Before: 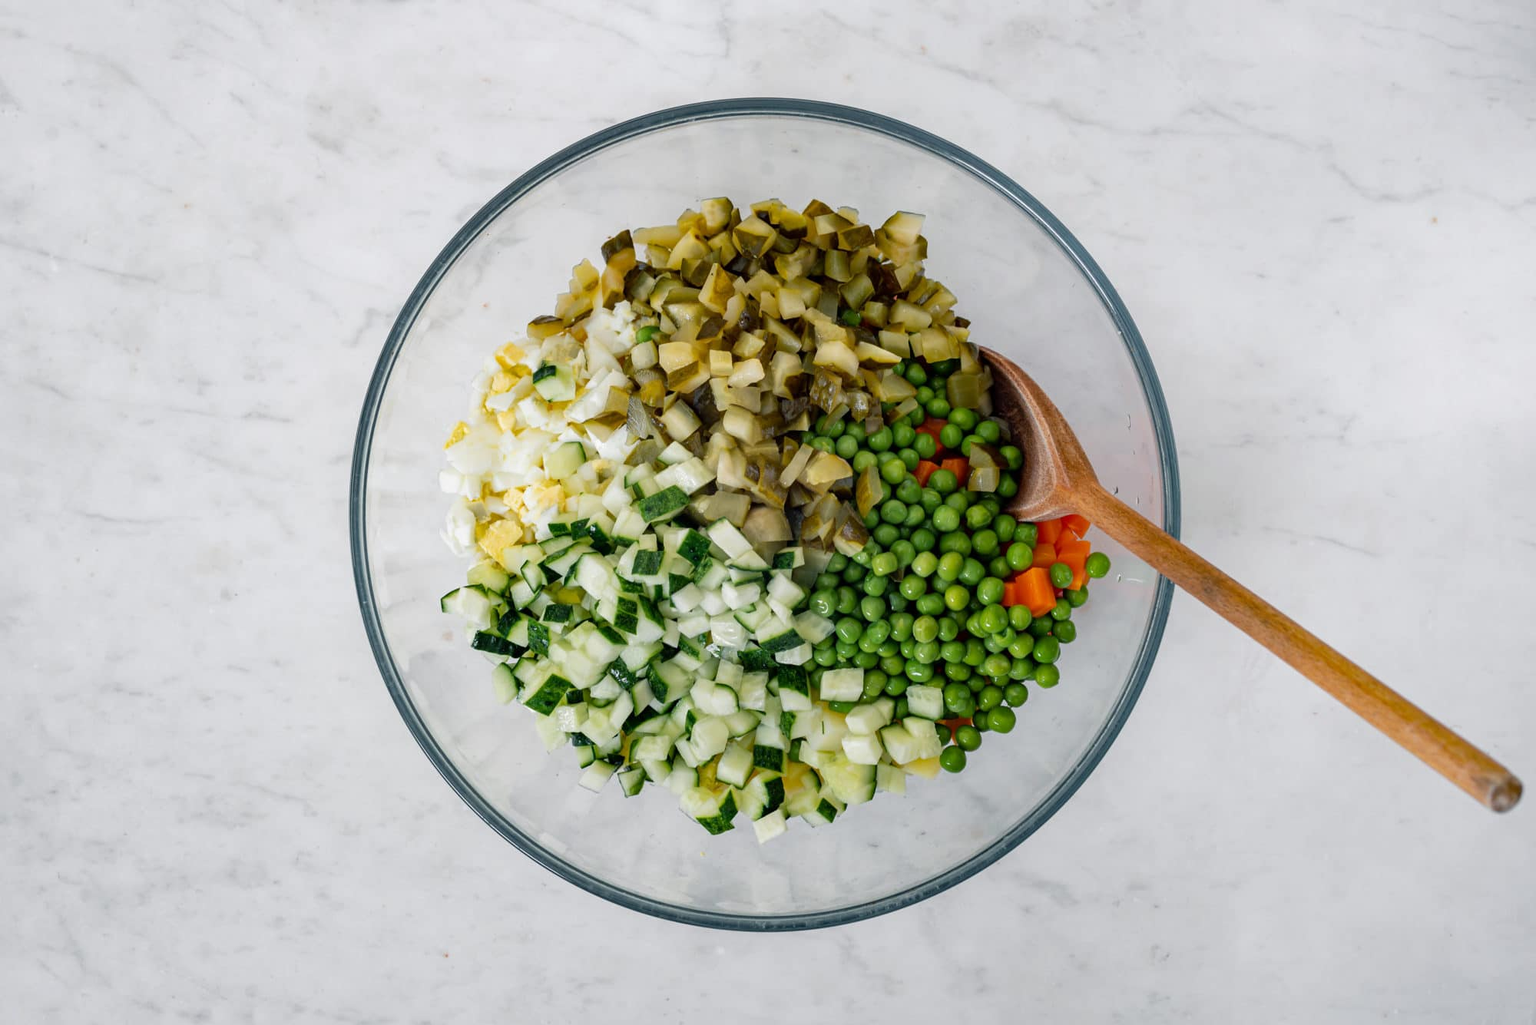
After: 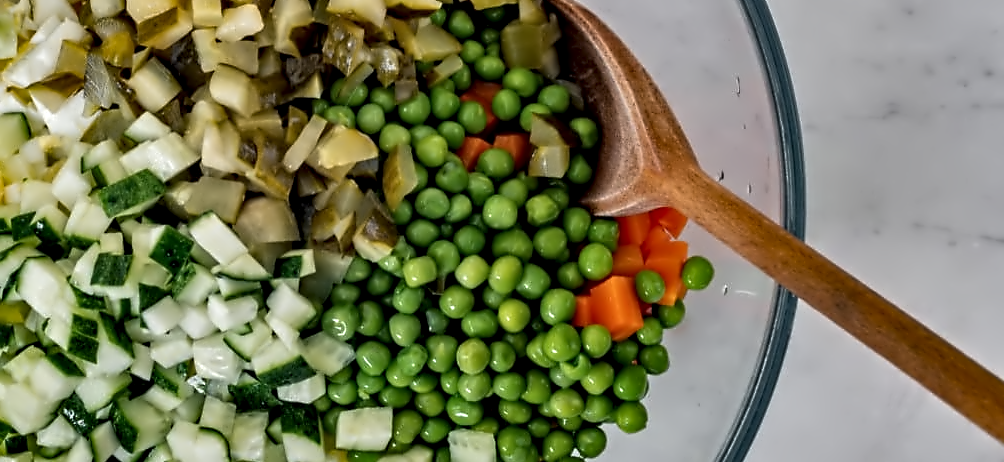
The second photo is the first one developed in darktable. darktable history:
contrast equalizer: octaves 7, y [[0.5, 0.542, 0.583, 0.625, 0.667, 0.708], [0.5 ×6], [0.5 ×6], [0, 0.033, 0.067, 0.1, 0.133, 0.167], [0, 0.05, 0.1, 0.15, 0.2, 0.25]]
crop: left 36.607%, top 34.735%, right 13.146%, bottom 30.611%
shadows and highlights: white point adjustment -3.64, highlights -63.34, highlights color adjustment 42%, soften with gaussian
